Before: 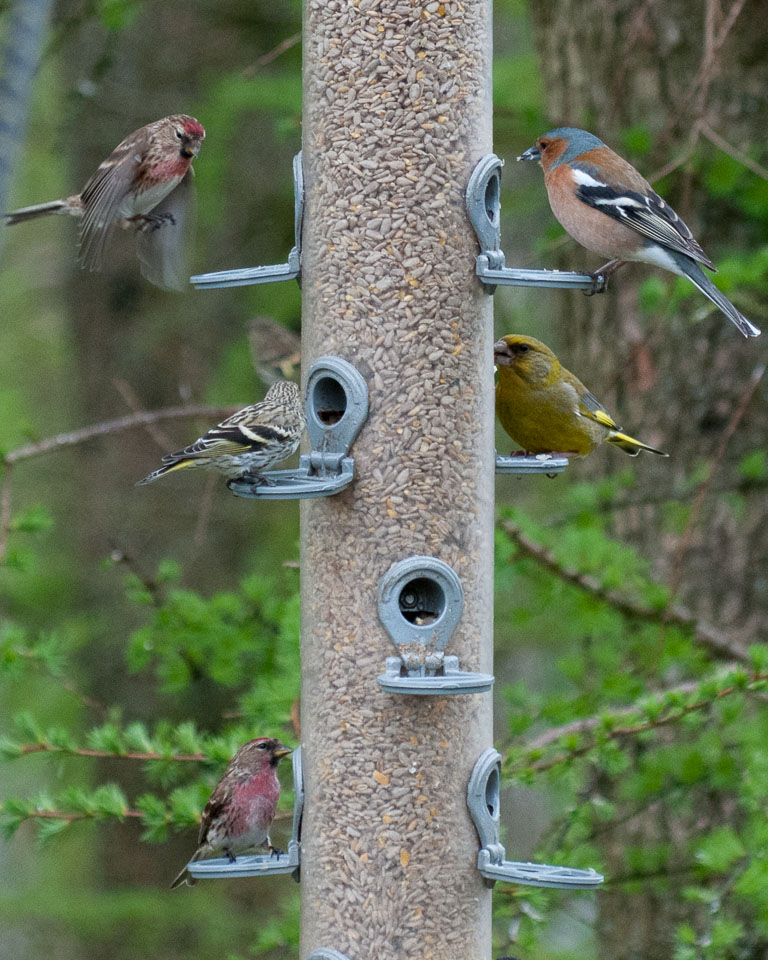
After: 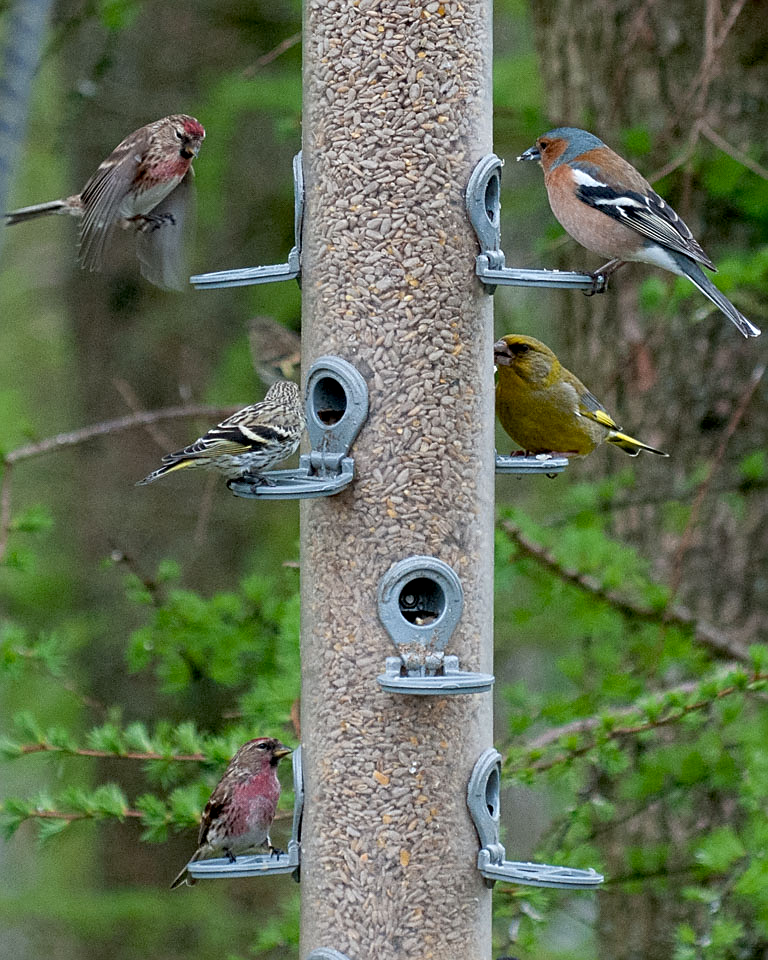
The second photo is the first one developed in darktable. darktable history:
exposure: black level correction 0.009, compensate highlight preservation false
sharpen: on, module defaults
